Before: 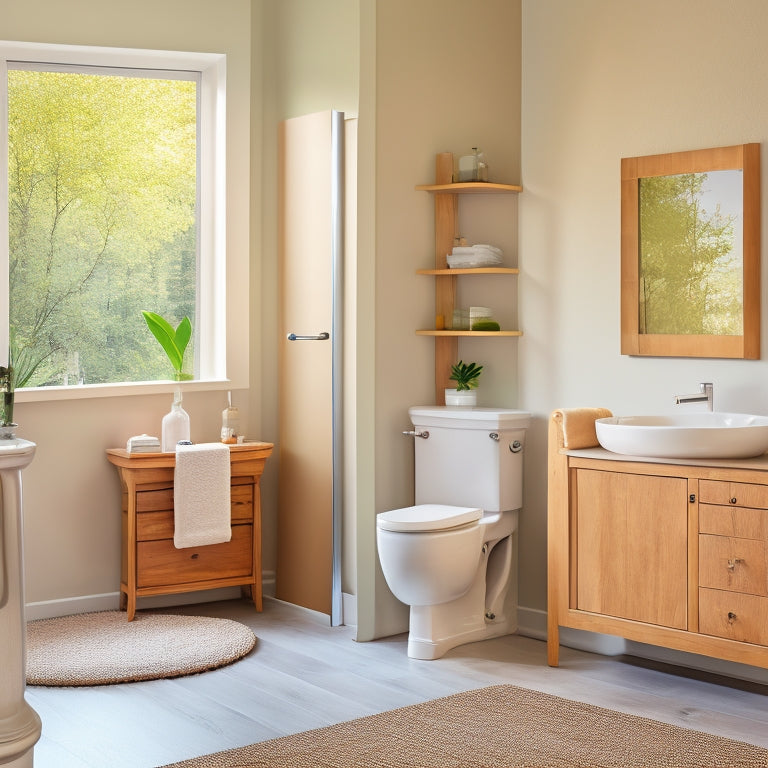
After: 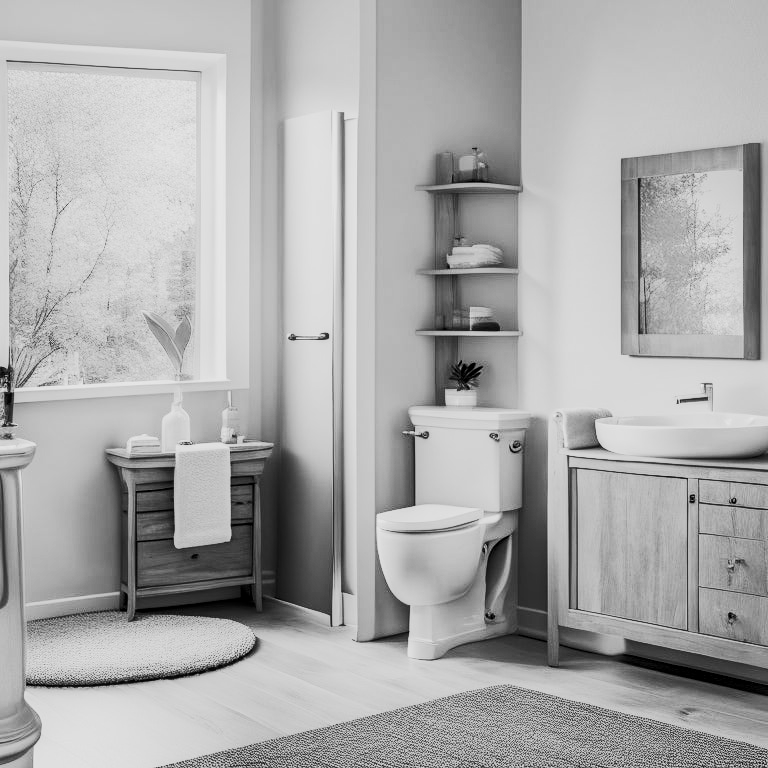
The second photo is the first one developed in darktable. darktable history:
exposure: black level correction 0.004, exposure 0.014 EV, compensate highlight preservation false
white balance: red 0.982, blue 1.018
filmic rgb: black relative exposure -15 EV, white relative exposure 3 EV, threshold 6 EV, target black luminance 0%, hardness 9.27, latitude 99%, contrast 0.912, shadows ↔ highlights balance 0.505%, add noise in highlights 0, color science v3 (2019), use custom middle-gray values true, iterations of high-quality reconstruction 0, contrast in highlights soft, enable highlight reconstruction true
monochrome: on, module defaults
local contrast: on, module defaults
tone curve: curves: ch0 [(0, 0) (0.003, 0.002) (0.011, 0.004) (0.025, 0.005) (0.044, 0.009) (0.069, 0.013) (0.1, 0.017) (0.136, 0.036) (0.177, 0.066) (0.224, 0.102) (0.277, 0.143) (0.335, 0.197) (0.399, 0.268) (0.468, 0.389) (0.543, 0.549) (0.623, 0.714) (0.709, 0.801) (0.801, 0.854) (0.898, 0.9) (1, 1)], preserve colors none
